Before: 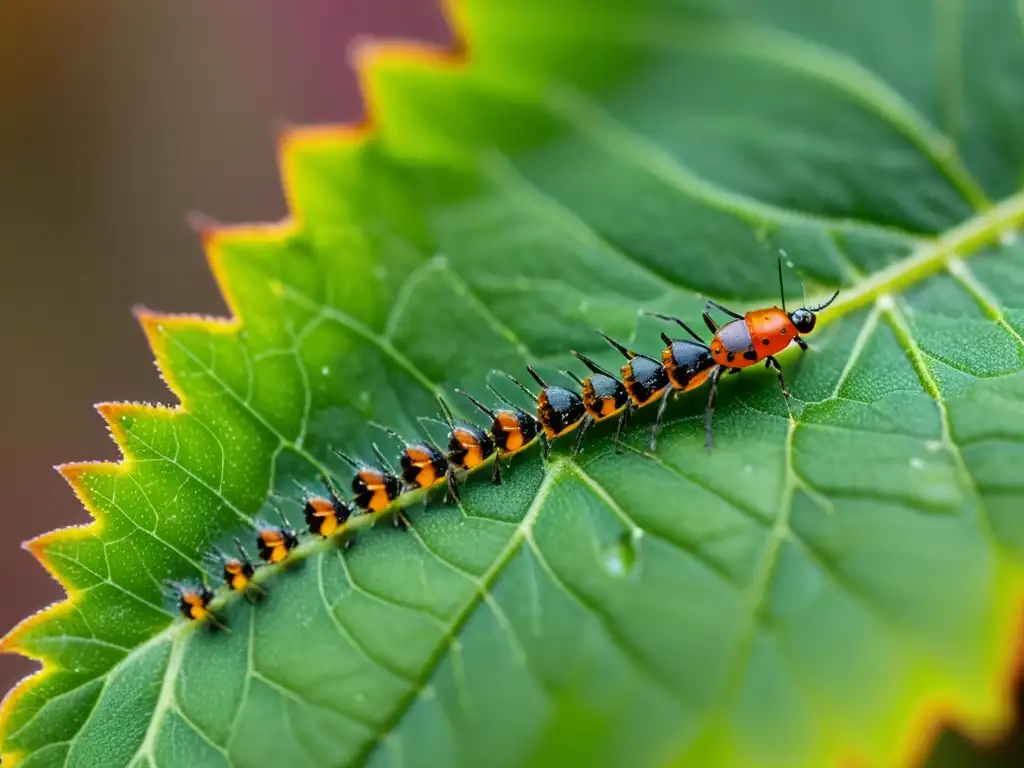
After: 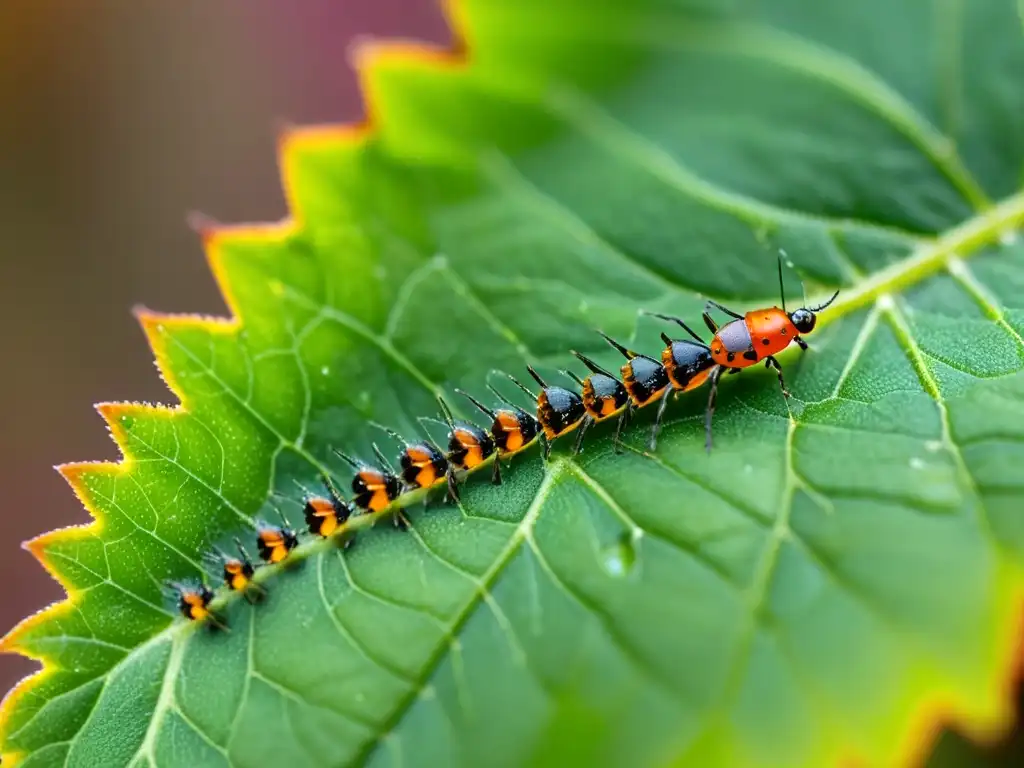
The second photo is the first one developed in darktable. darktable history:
exposure: exposure 0.208 EV, compensate exposure bias true, compensate highlight preservation false
